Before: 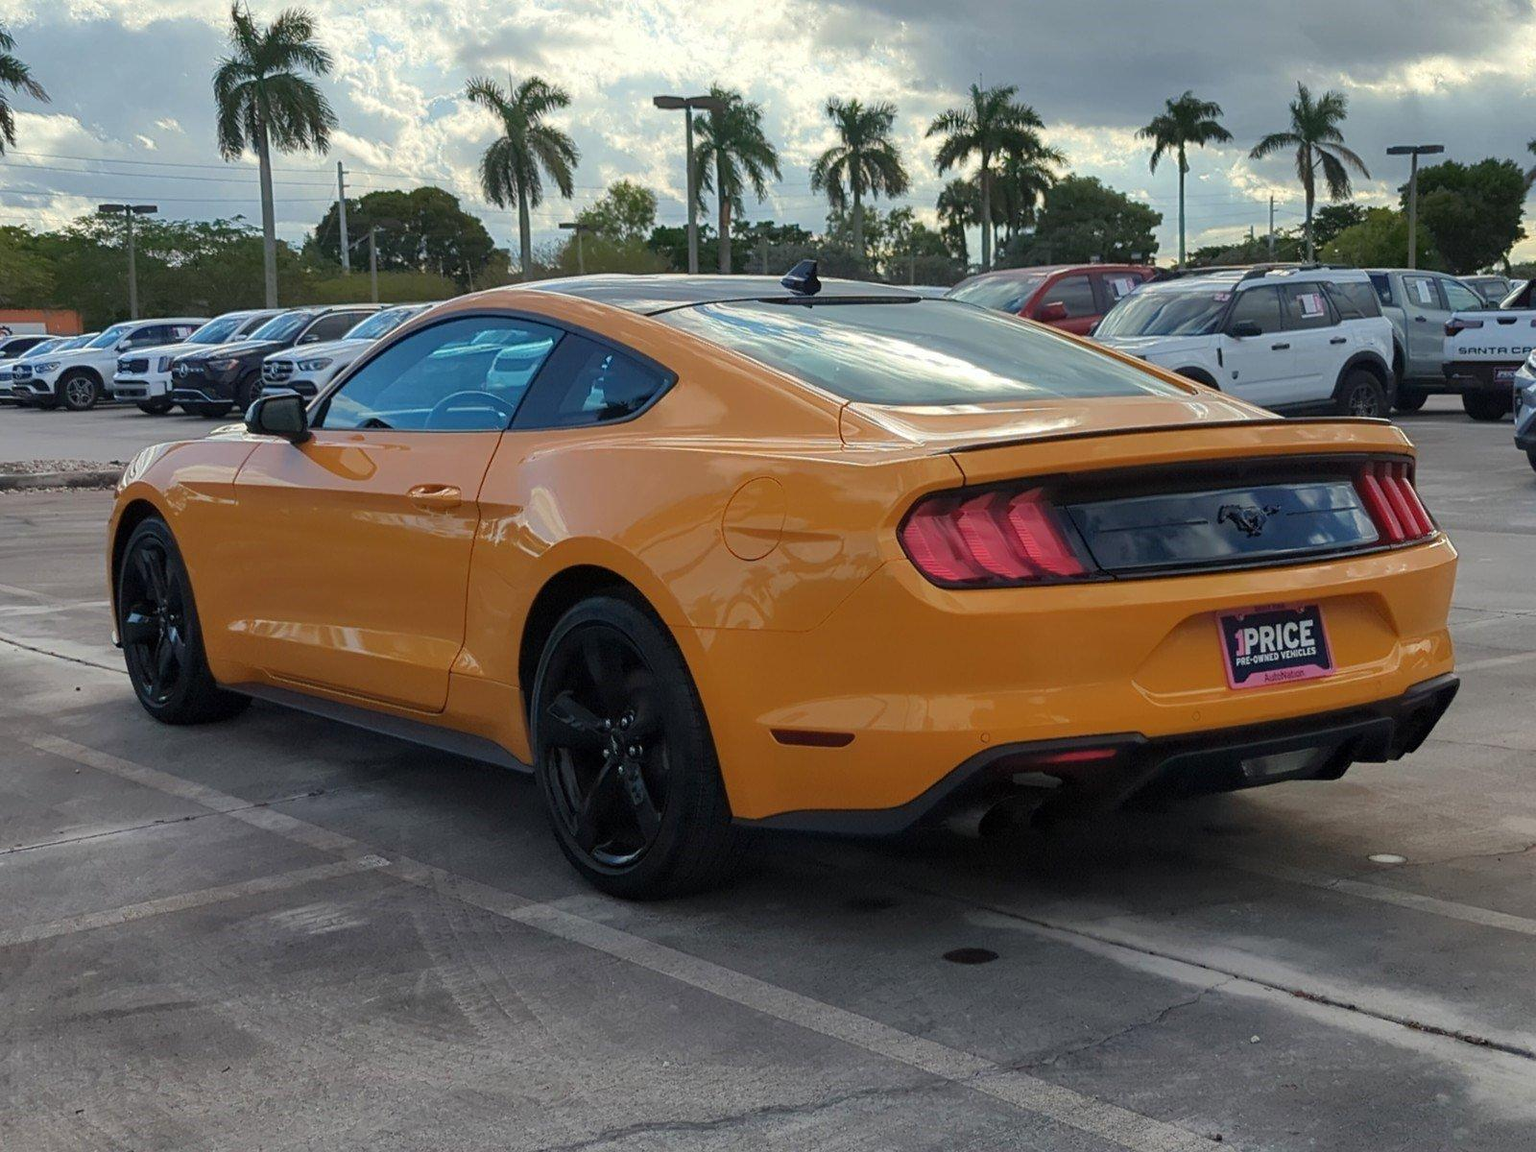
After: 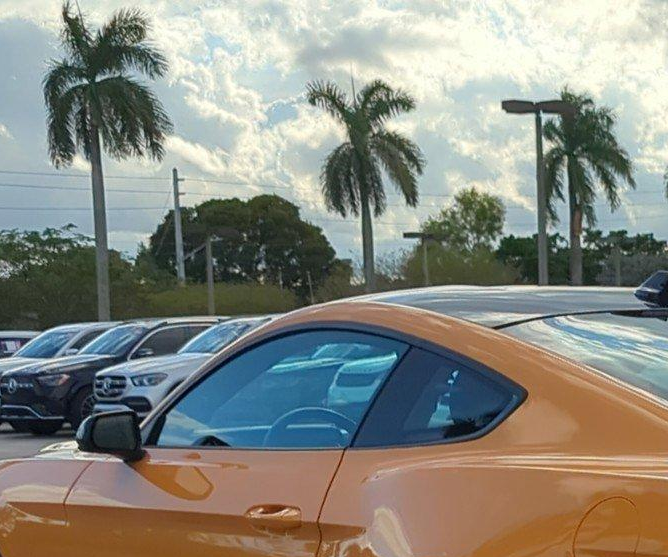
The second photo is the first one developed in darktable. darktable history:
crop and rotate: left 11.223%, top 0.073%, right 47.025%, bottom 53.474%
